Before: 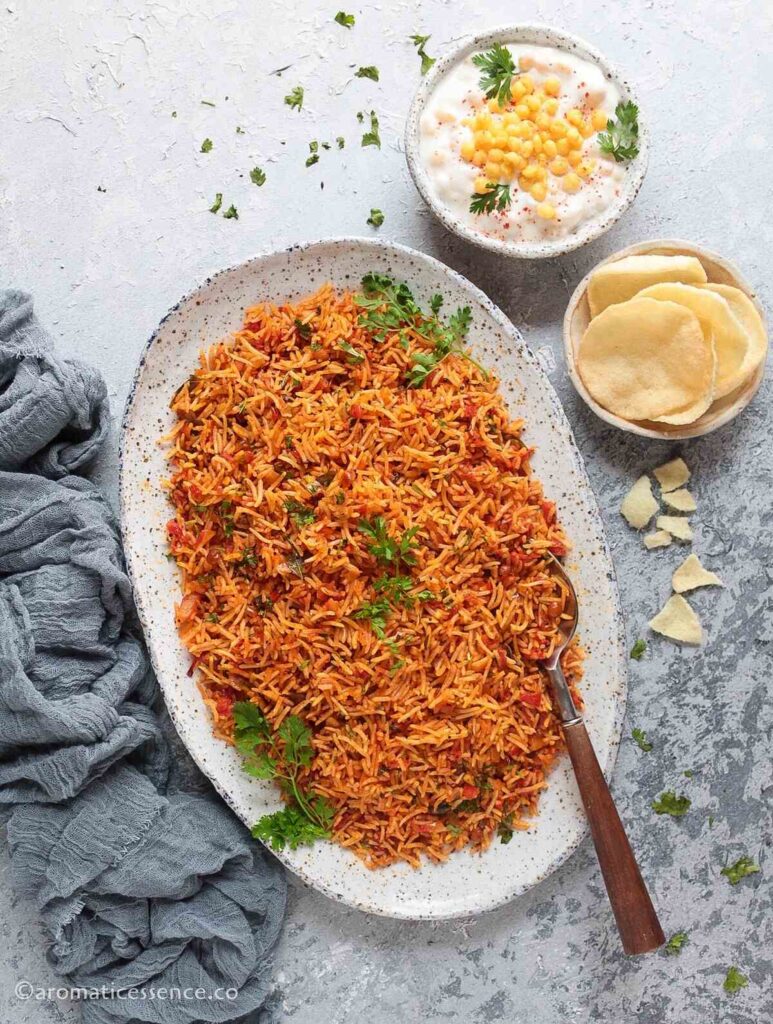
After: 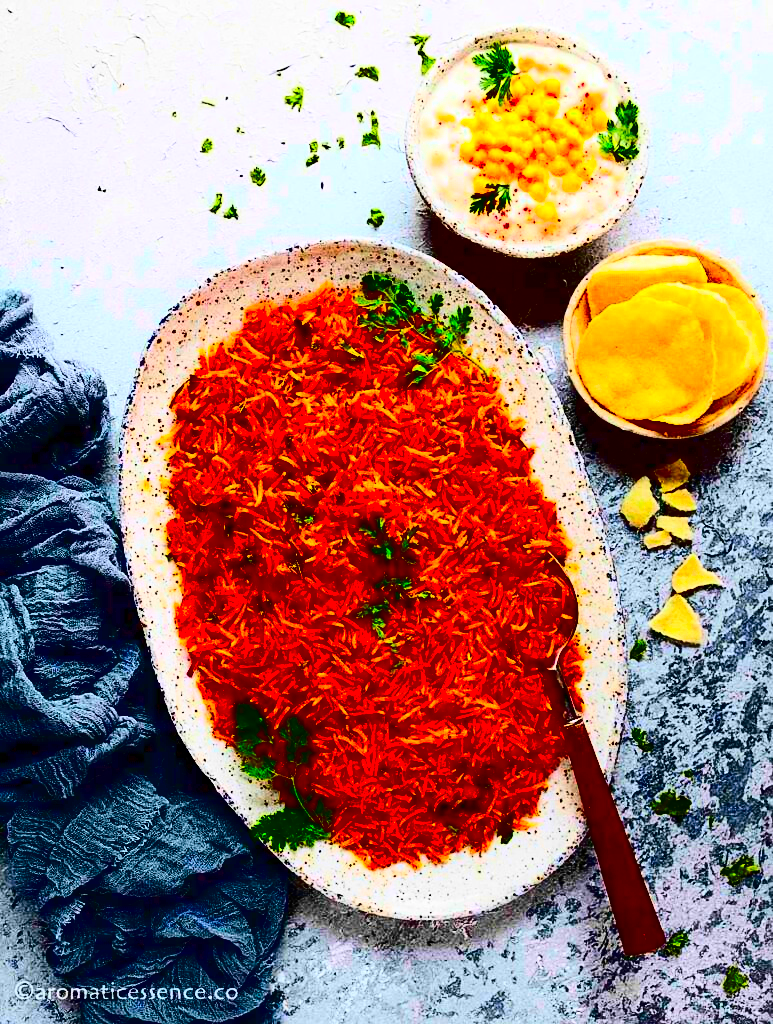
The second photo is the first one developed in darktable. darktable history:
contrast brightness saturation: contrast 0.77, brightness -1, saturation 1
color correction: saturation 1.8
sharpen: amount 0.2
contrast equalizer: y [[0.5, 0.486, 0.447, 0.446, 0.489, 0.5], [0.5 ×6], [0.5 ×6], [0 ×6], [0 ×6]]
